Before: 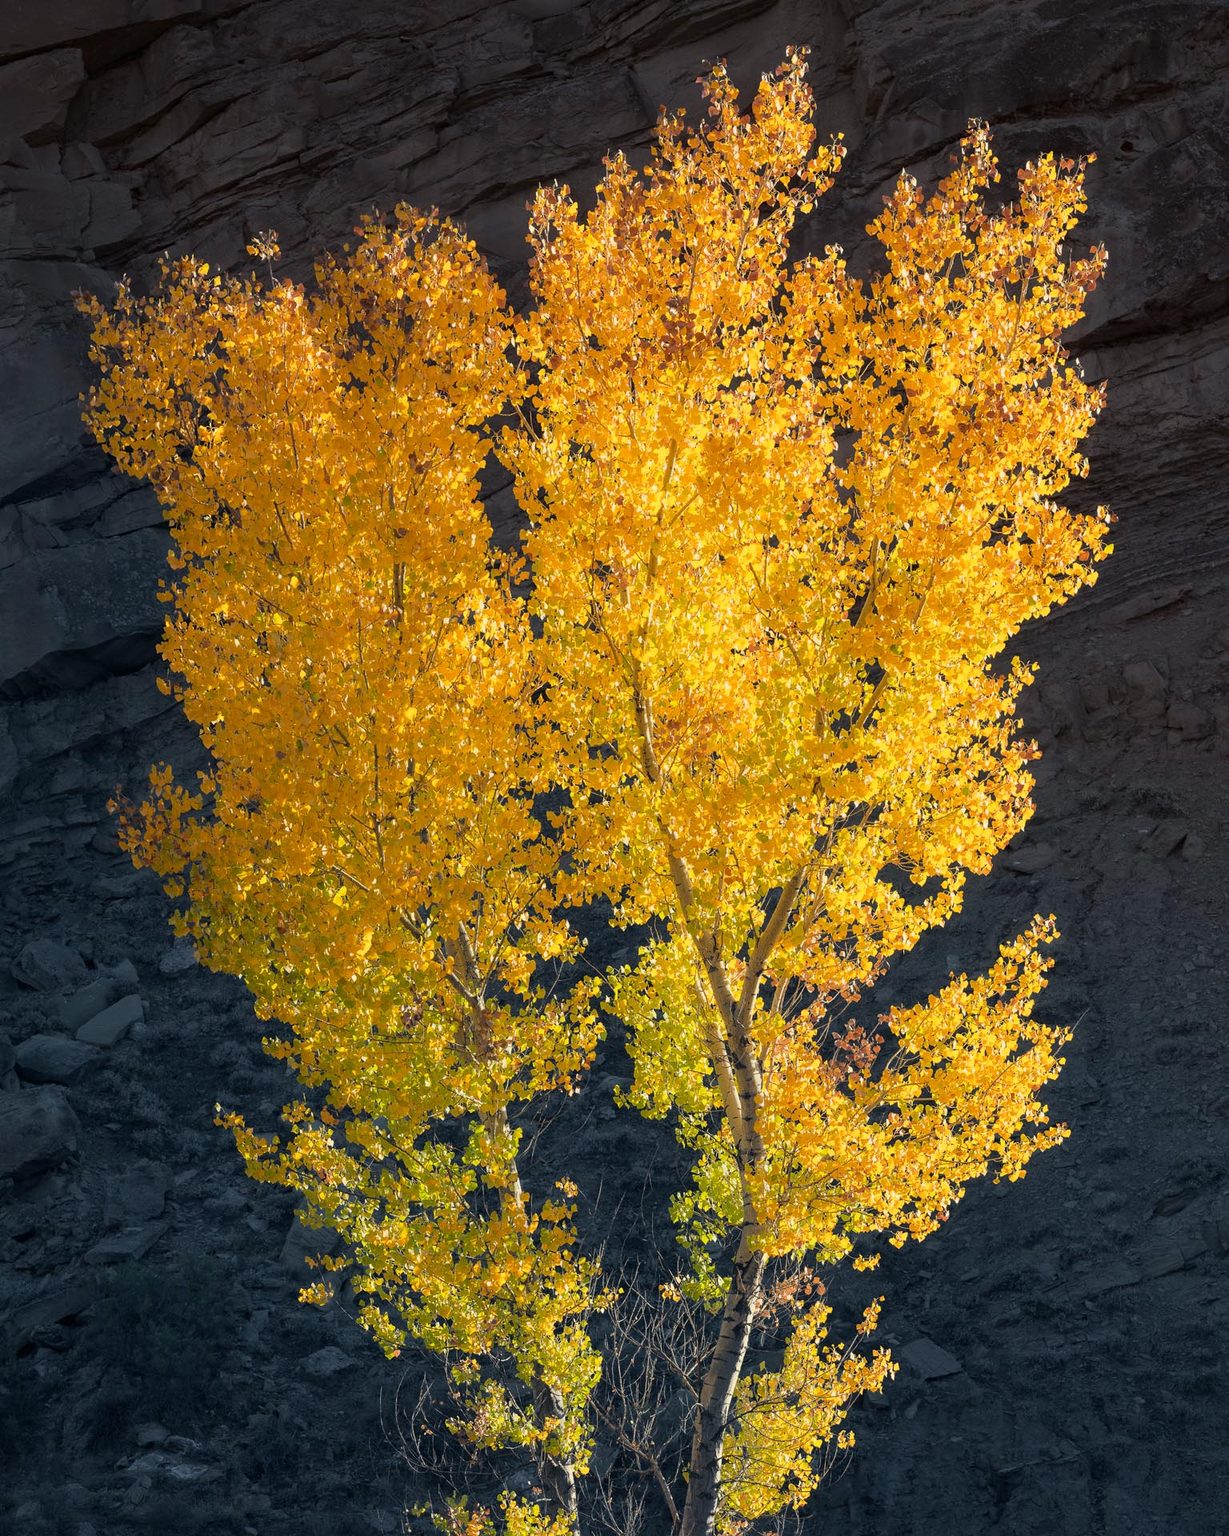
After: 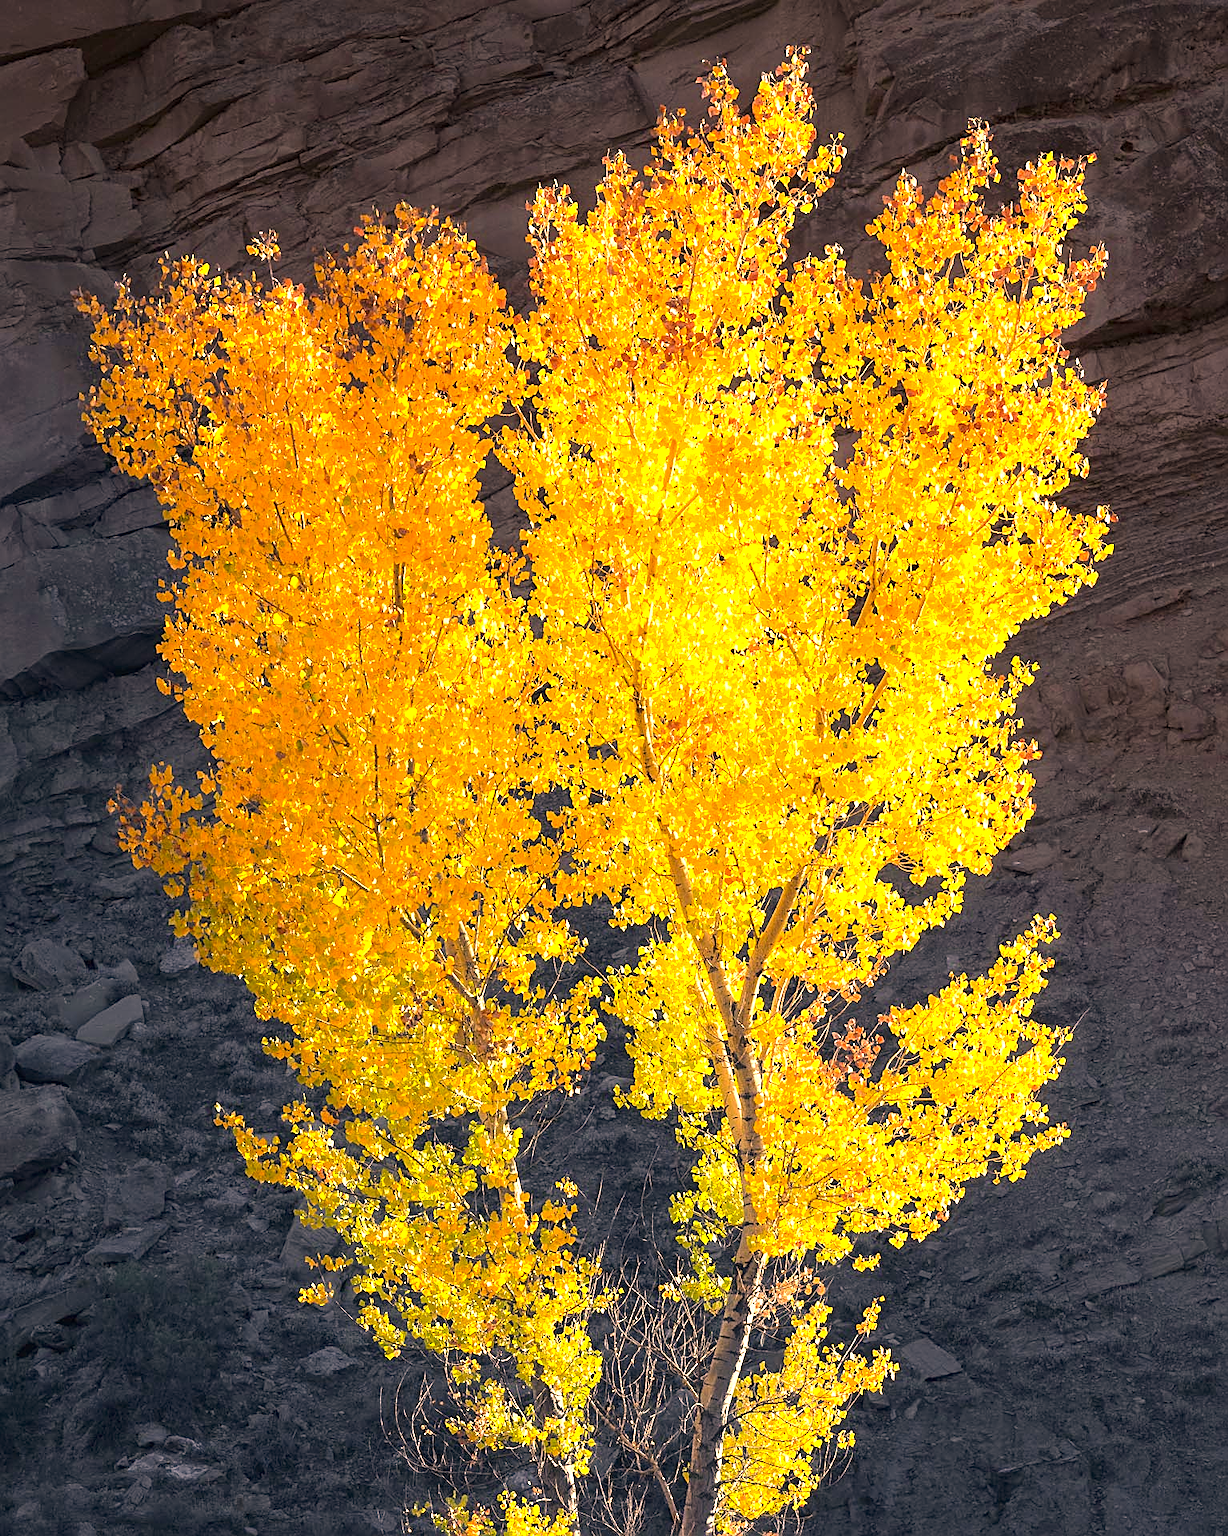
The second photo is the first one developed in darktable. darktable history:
sharpen: on, module defaults
exposure: black level correction 0, exposure 1.1 EV, compensate highlight preservation false
color correction: highlights a* 17.88, highlights b* 18.79
